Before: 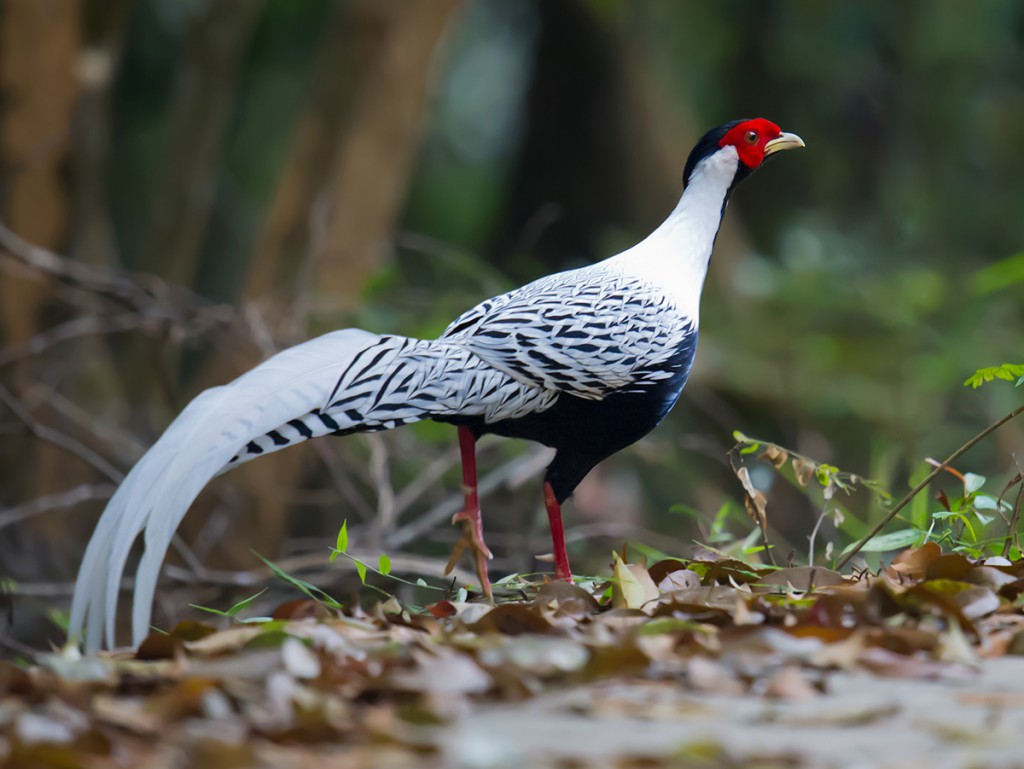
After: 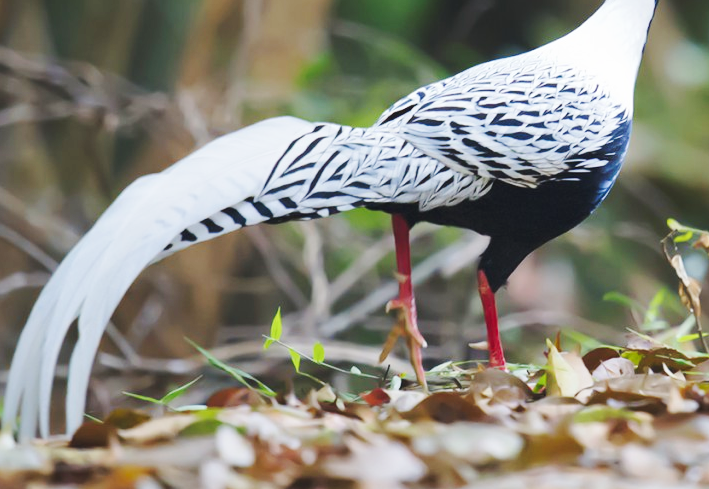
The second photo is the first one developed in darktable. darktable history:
crop: left 6.488%, top 27.668%, right 24.183%, bottom 8.656%
base curve: curves: ch0 [(0, 0.007) (0.028, 0.063) (0.121, 0.311) (0.46, 0.743) (0.859, 0.957) (1, 1)], preserve colors none
